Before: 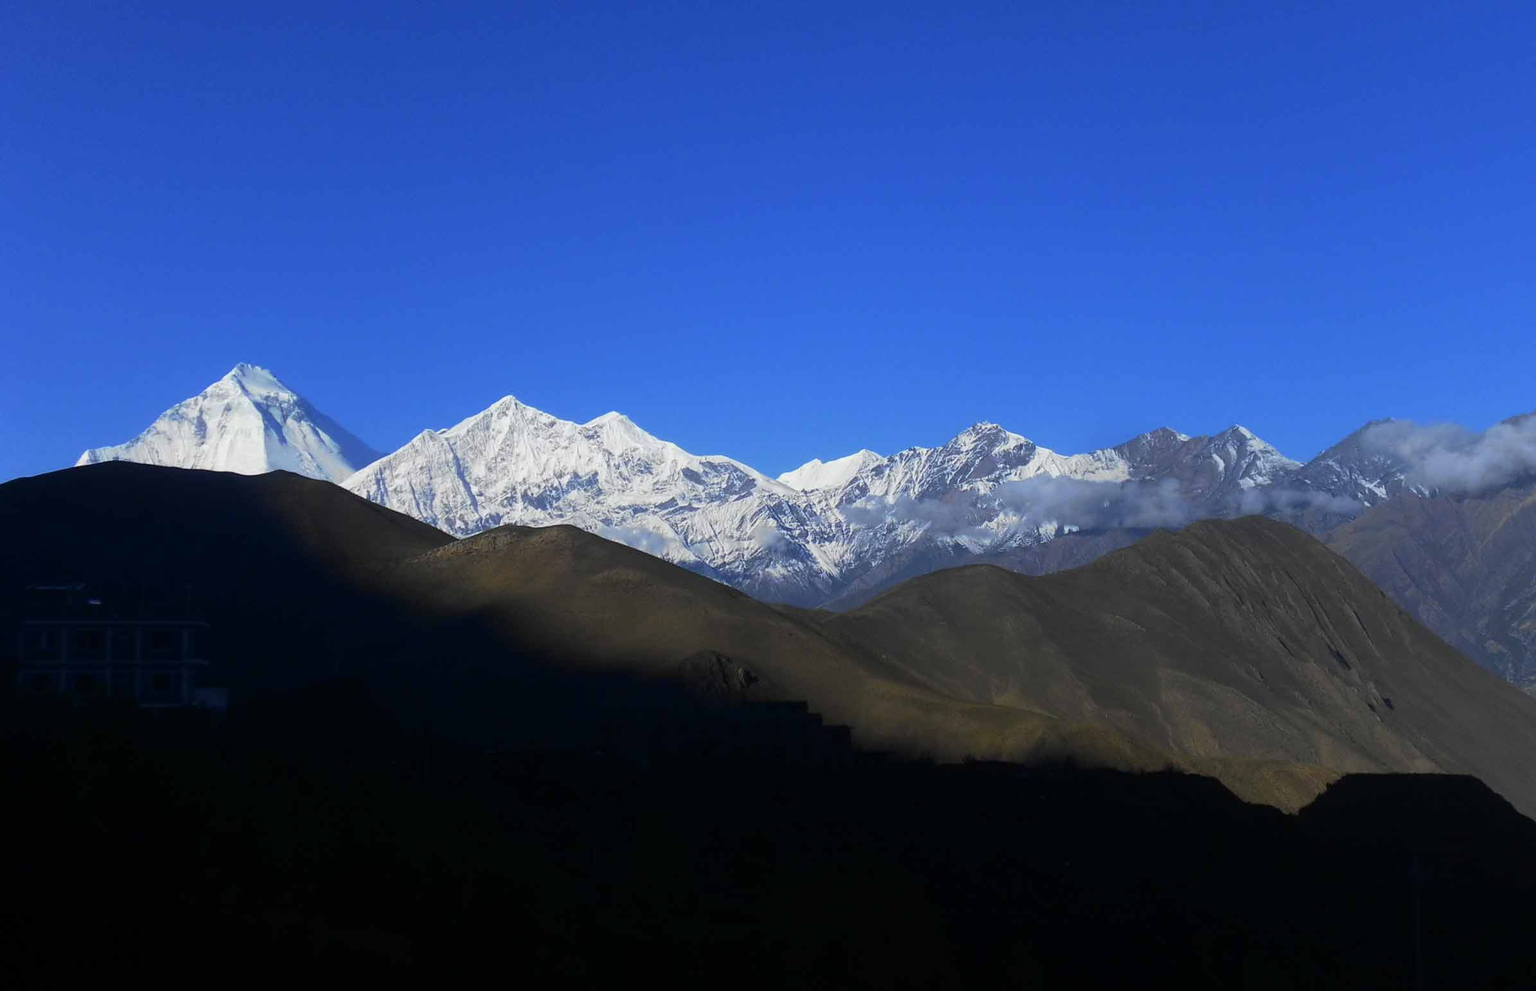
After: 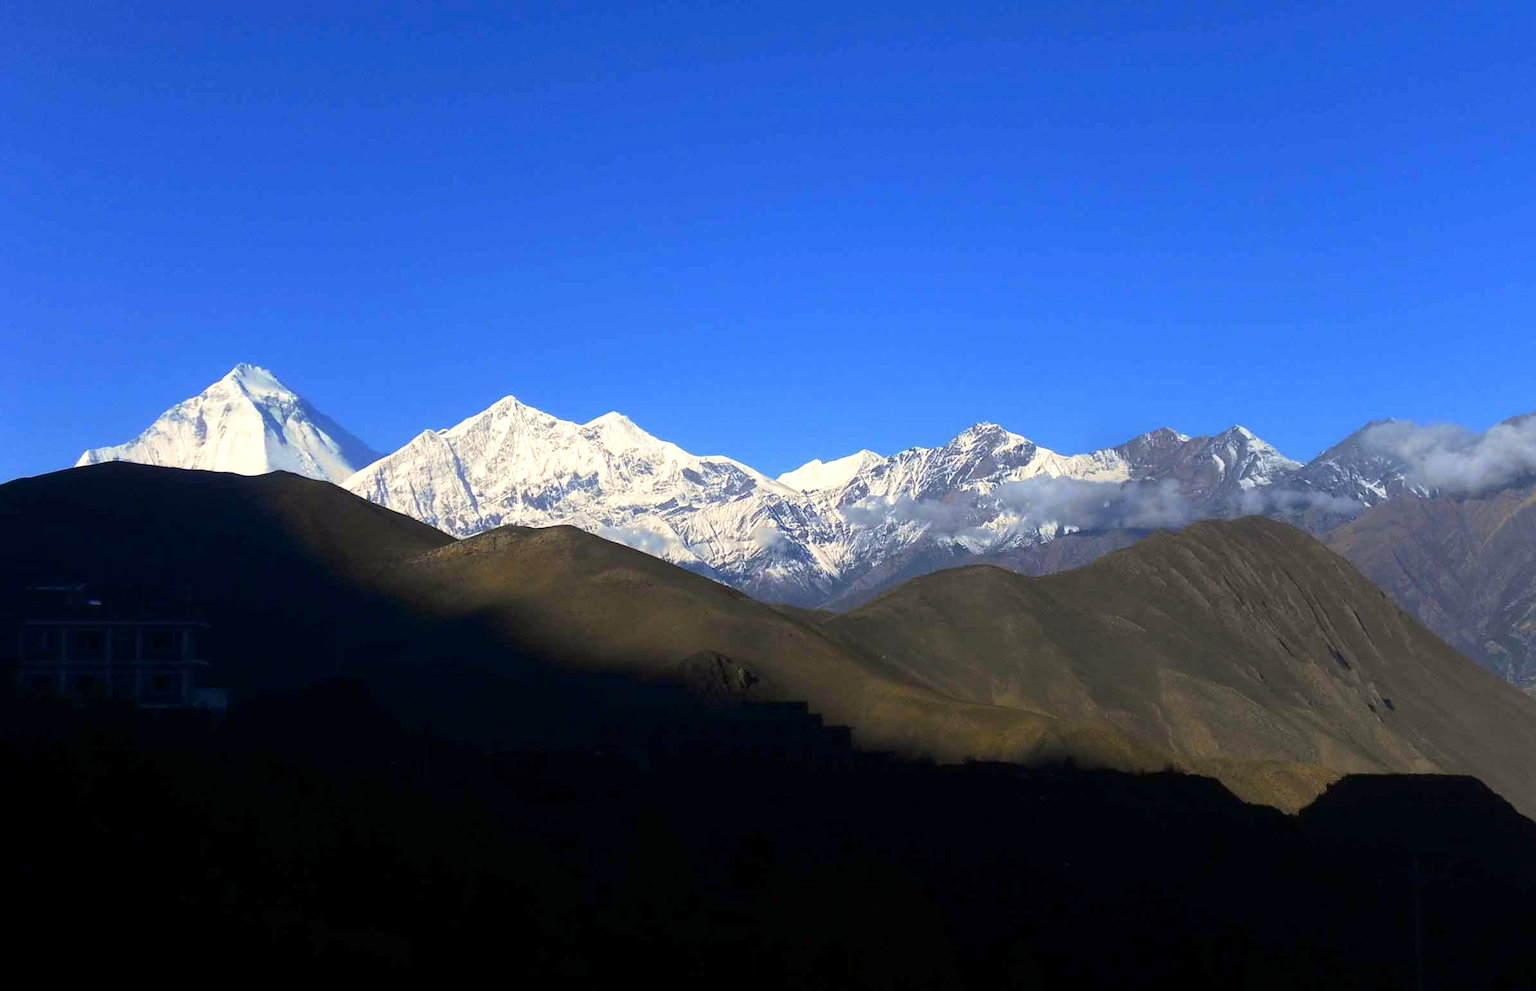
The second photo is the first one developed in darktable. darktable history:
white balance: red 1.045, blue 0.932
exposure: black level correction 0.001, exposure 0.5 EV, compensate exposure bias true, compensate highlight preservation false
color correction: highlights a* 0.816, highlights b* 2.78, saturation 1.1
